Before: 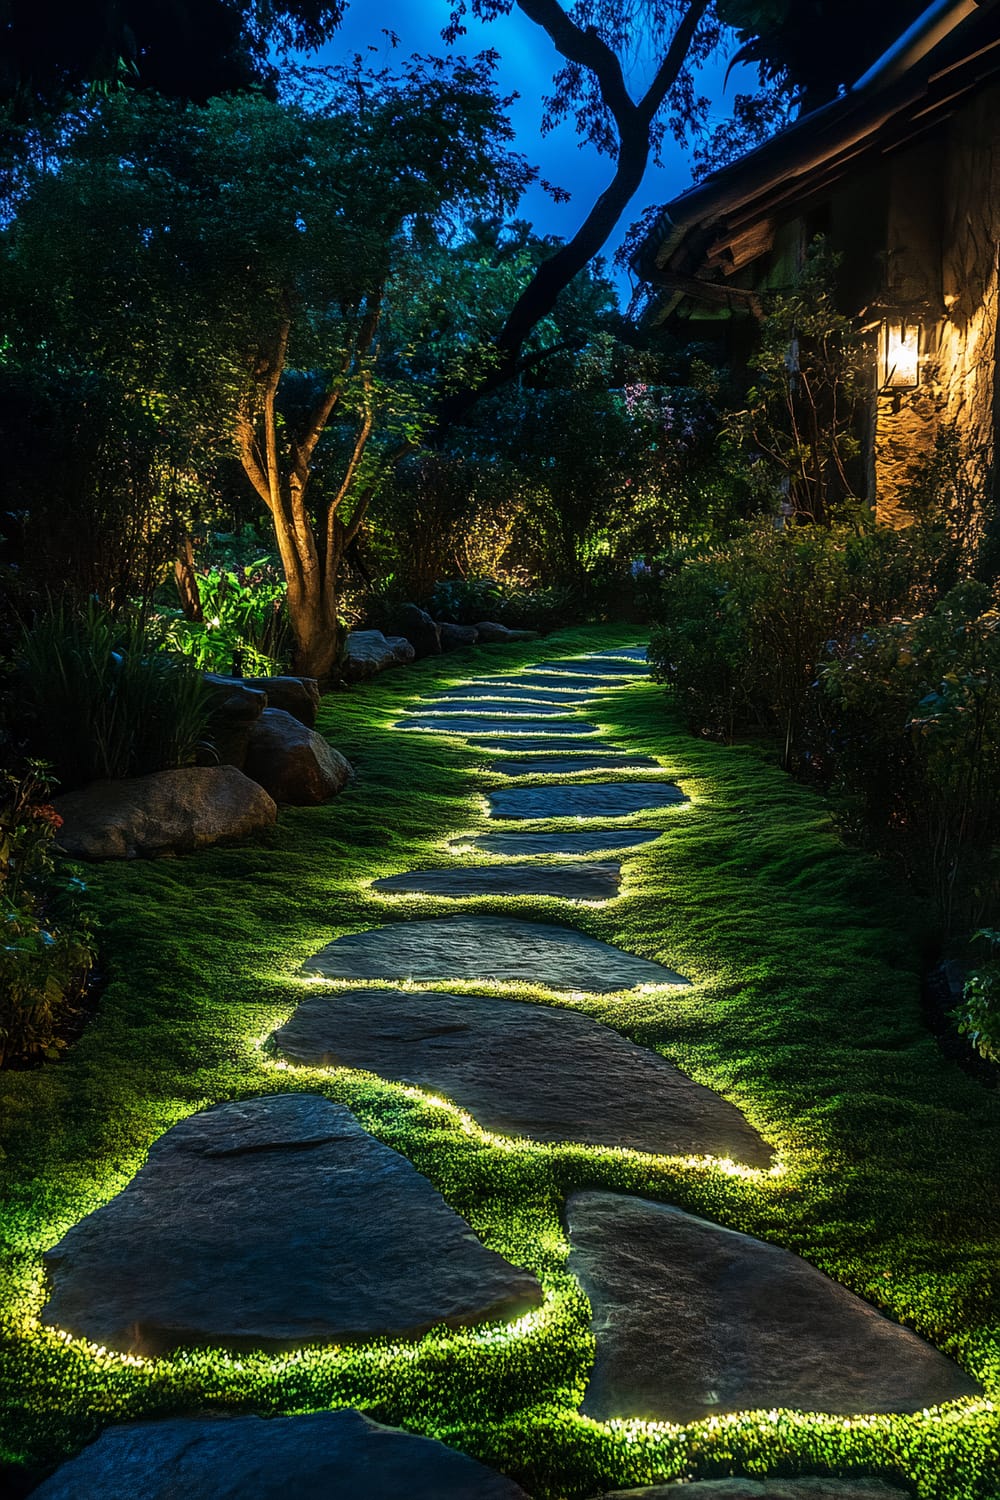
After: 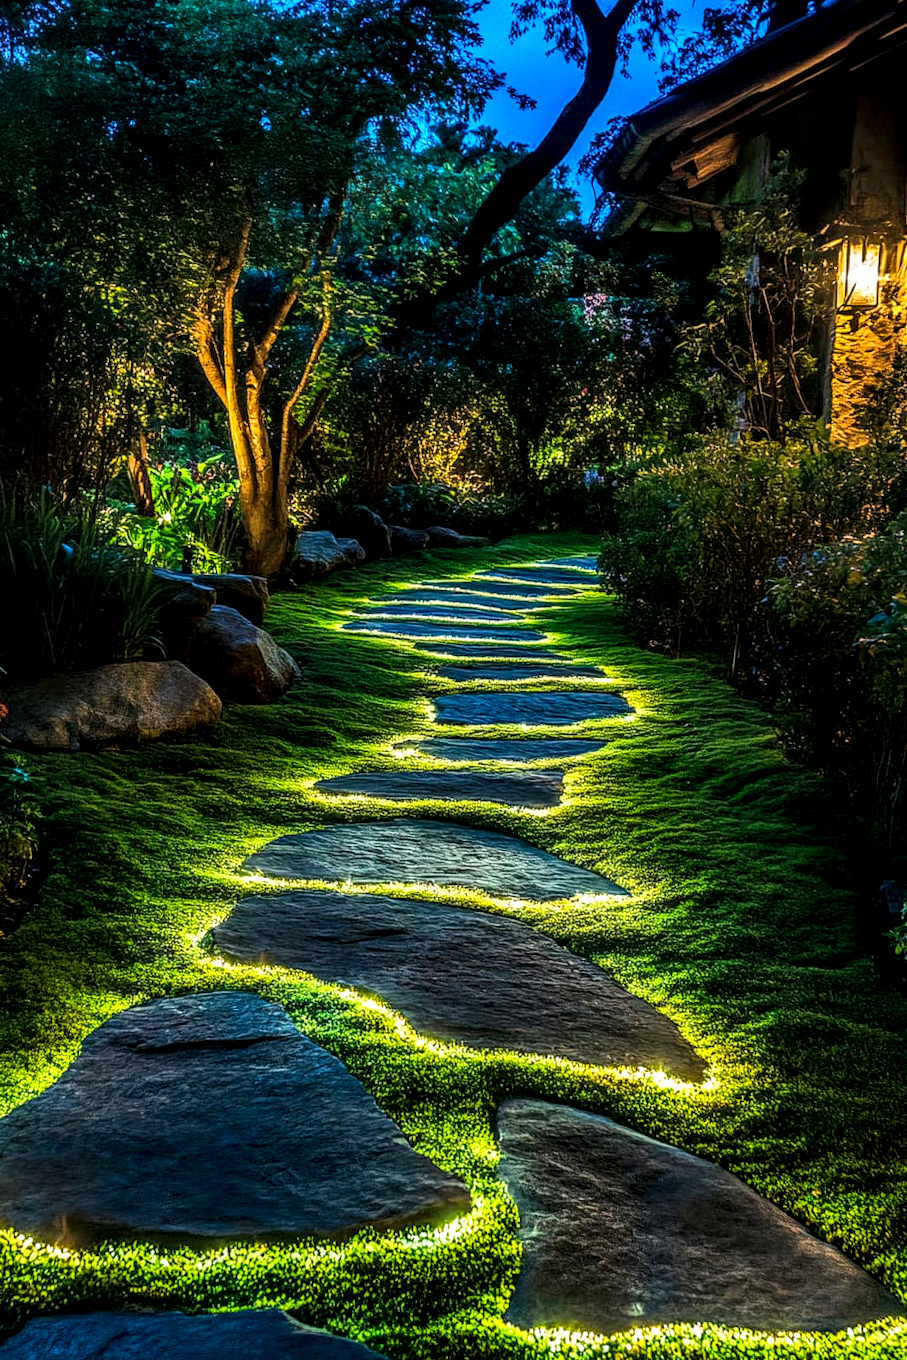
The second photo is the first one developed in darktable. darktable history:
local contrast: highlights 20%, shadows 70%, detail 170%
color balance rgb: perceptual saturation grading › global saturation 25%, perceptual brilliance grading › mid-tones 10%, perceptual brilliance grading › shadows 15%, global vibrance 20%
crop and rotate: angle -1.96°, left 3.097%, top 4.154%, right 1.586%, bottom 0.529%
